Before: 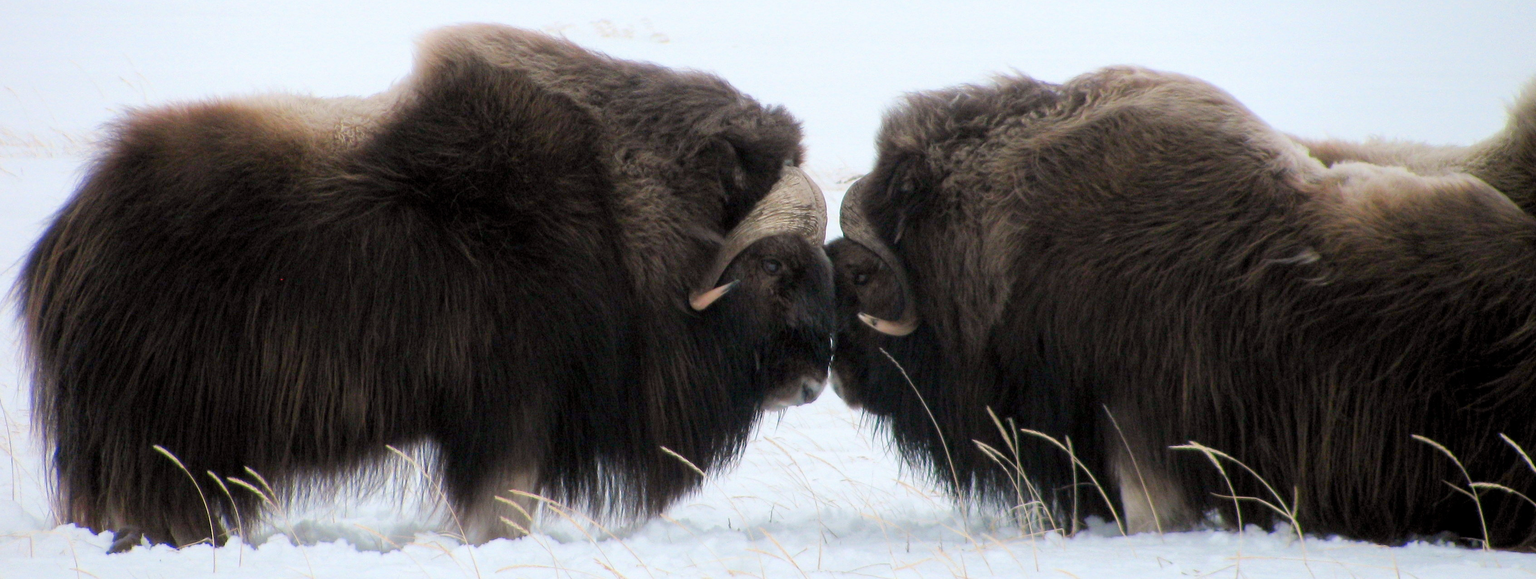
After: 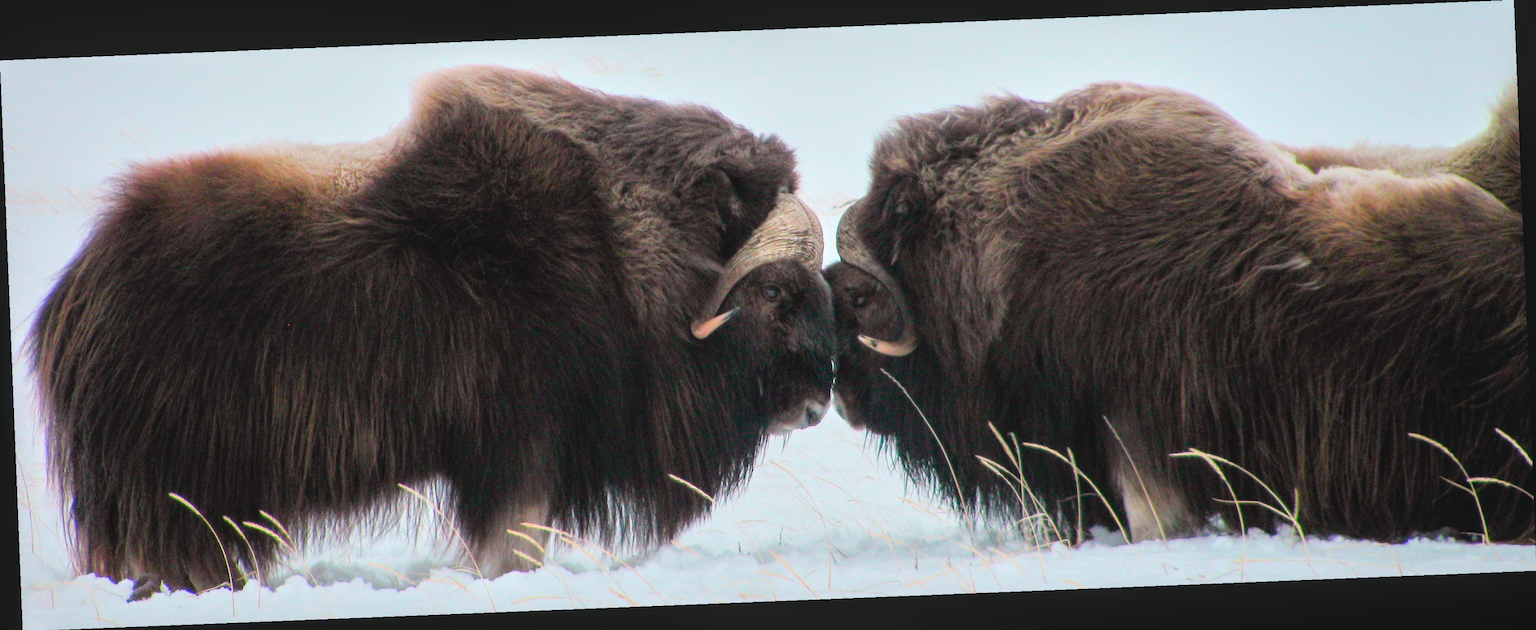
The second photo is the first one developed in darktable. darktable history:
local contrast: on, module defaults
tone curve: curves: ch0 [(0, 0.01) (0.037, 0.032) (0.131, 0.108) (0.275, 0.258) (0.483, 0.512) (0.61, 0.661) (0.696, 0.76) (0.792, 0.867) (0.911, 0.955) (0.997, 0.995)]; ch1 [(0, 0) (0.308, 0.268) (0.425, 0.383) (0.503, 0.502) (0.529, 0.543) (0.706, 0.754) (0.869, 0.907) (1, 1)]; ch2 [(0, 0) (0.228, 0.196) (0.336, 0.315) (0.399, 0.403) (0.485, 0.487) (0.502, 0.502) (0.525, 0.523) (0.545, 0.552) (0.587, 0.61) (0.636, 0.654) (0.711, 0.729) (0.855, 0.87) (0.998, 0.977)], color space Lab, independent channels, preserve colors none
rotate and perspective: rotation -2.29°, automatic cropping off
contrast brightness saturation: contrast -0.1, brightness 0.05, saturation 0.08
